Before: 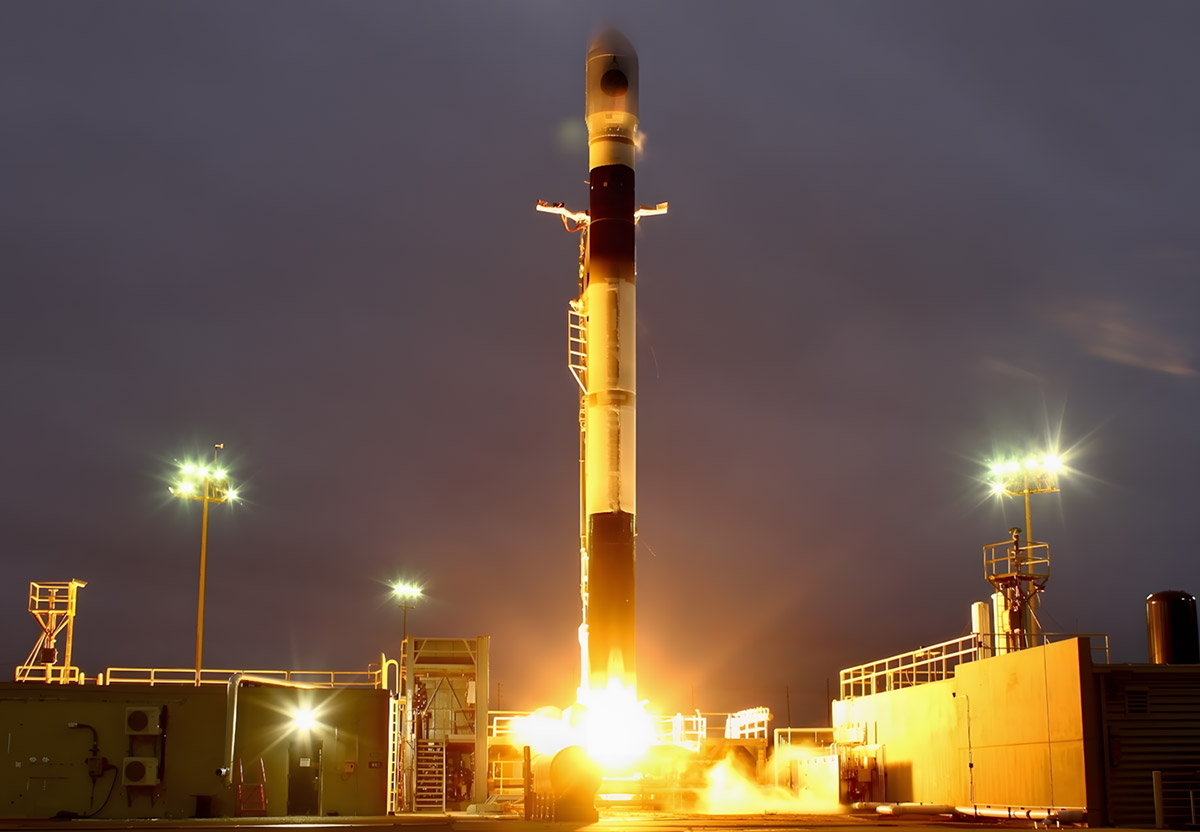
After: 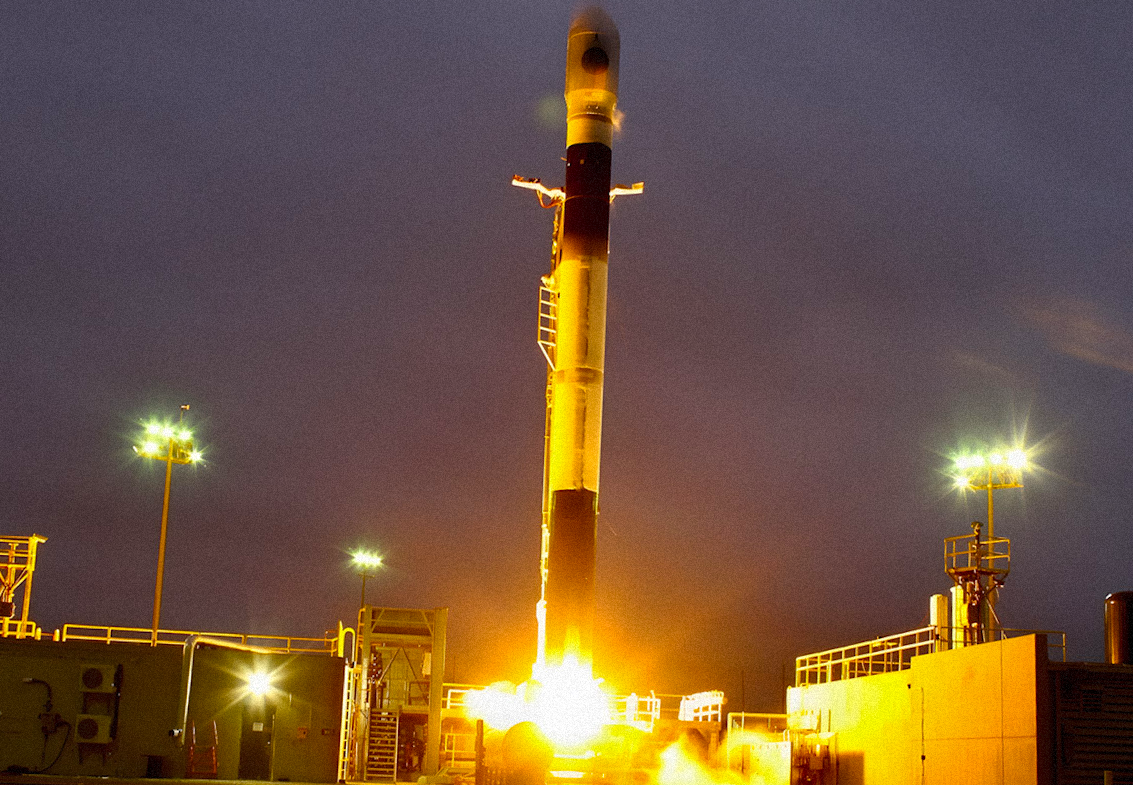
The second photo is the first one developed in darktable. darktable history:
color balance rgb: perceptual saturation grading › global saturation 25%, global vibrance 20%
grain: mid-tones bias 0%
crop and rotate: angle -2.38°
